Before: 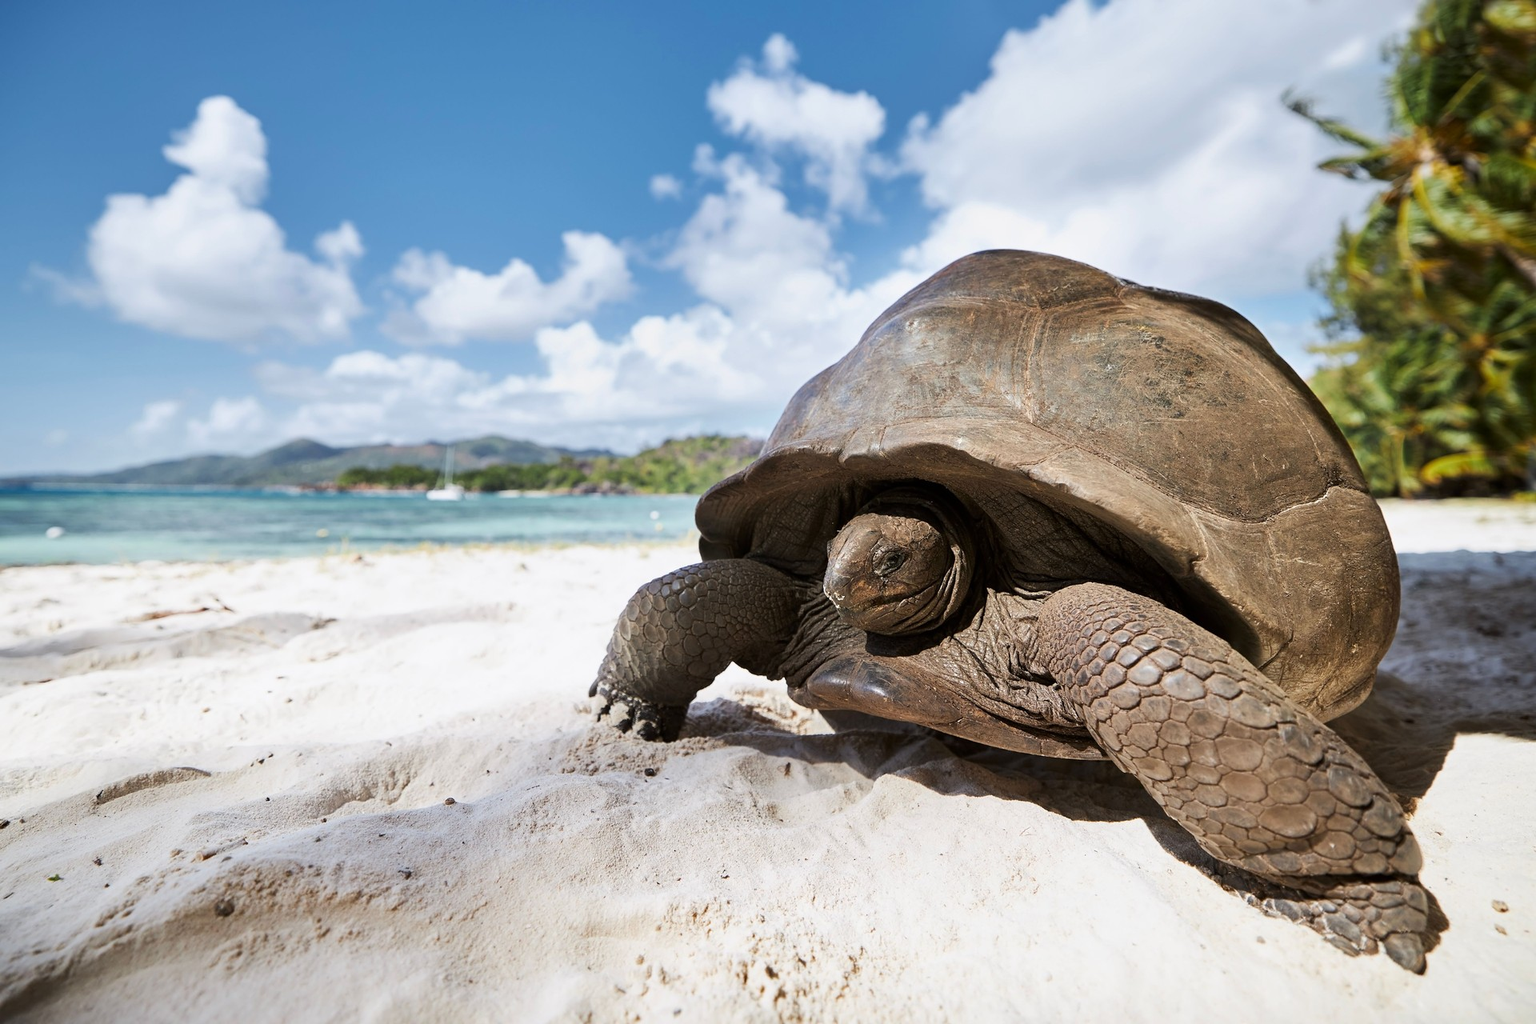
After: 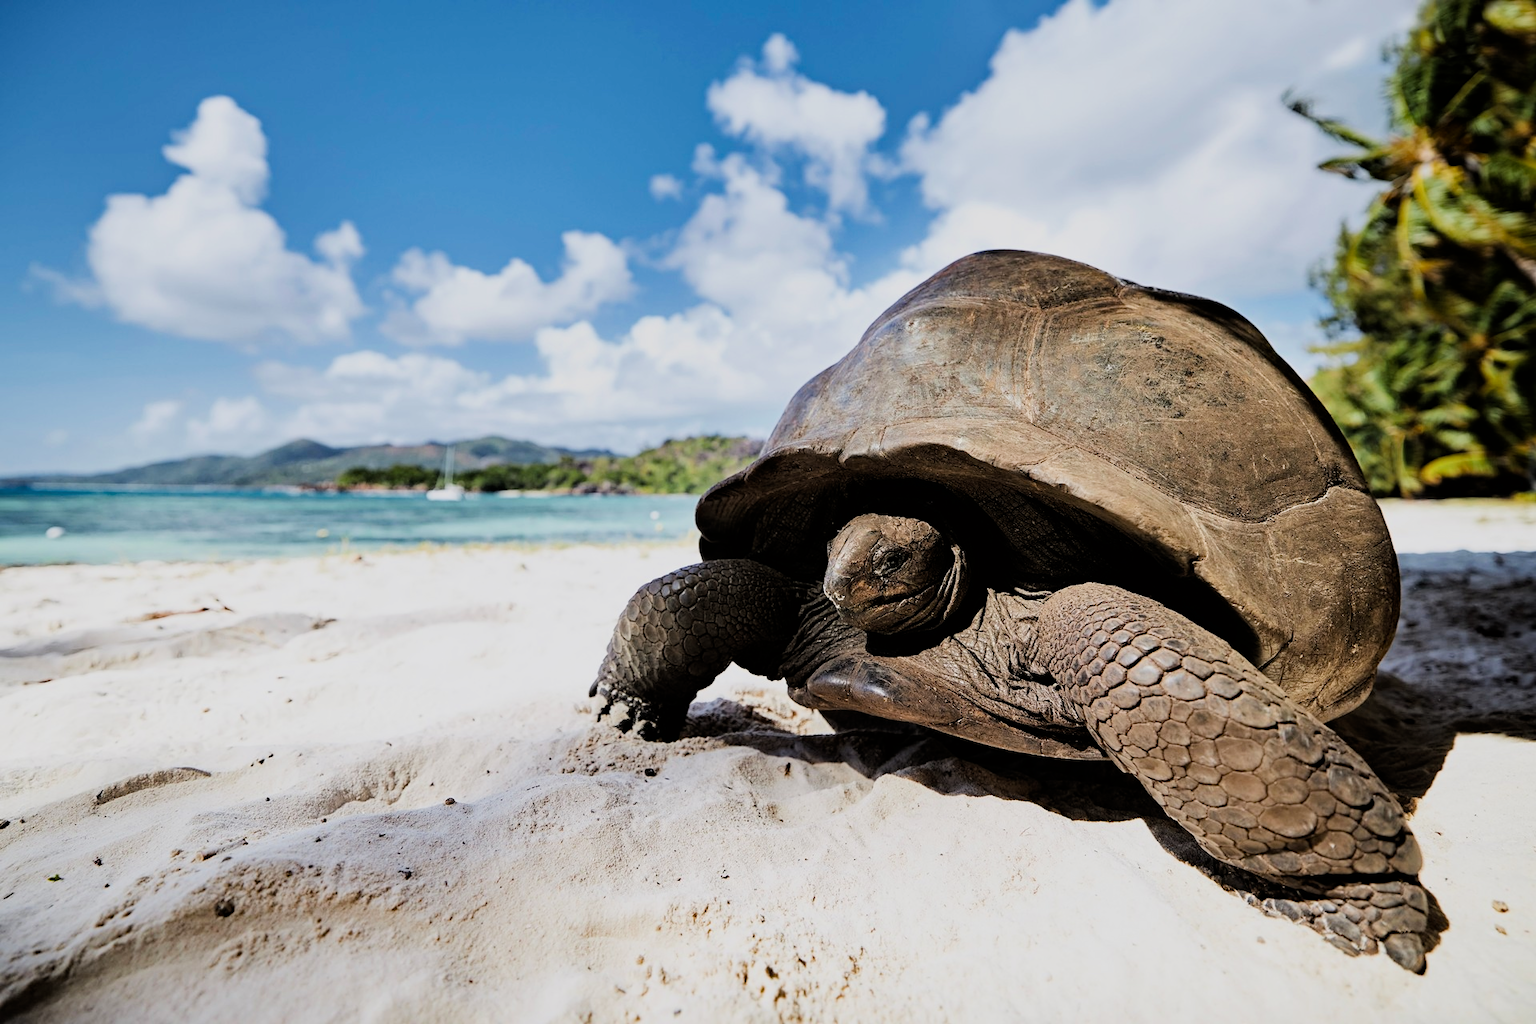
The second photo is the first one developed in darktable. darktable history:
filmic rgb: black relative exposure -5 EV, hardness 2.88, contrast 1.3
haze removal: strength 0.29, distance 0.25, compatibility mode true, adaptive false
